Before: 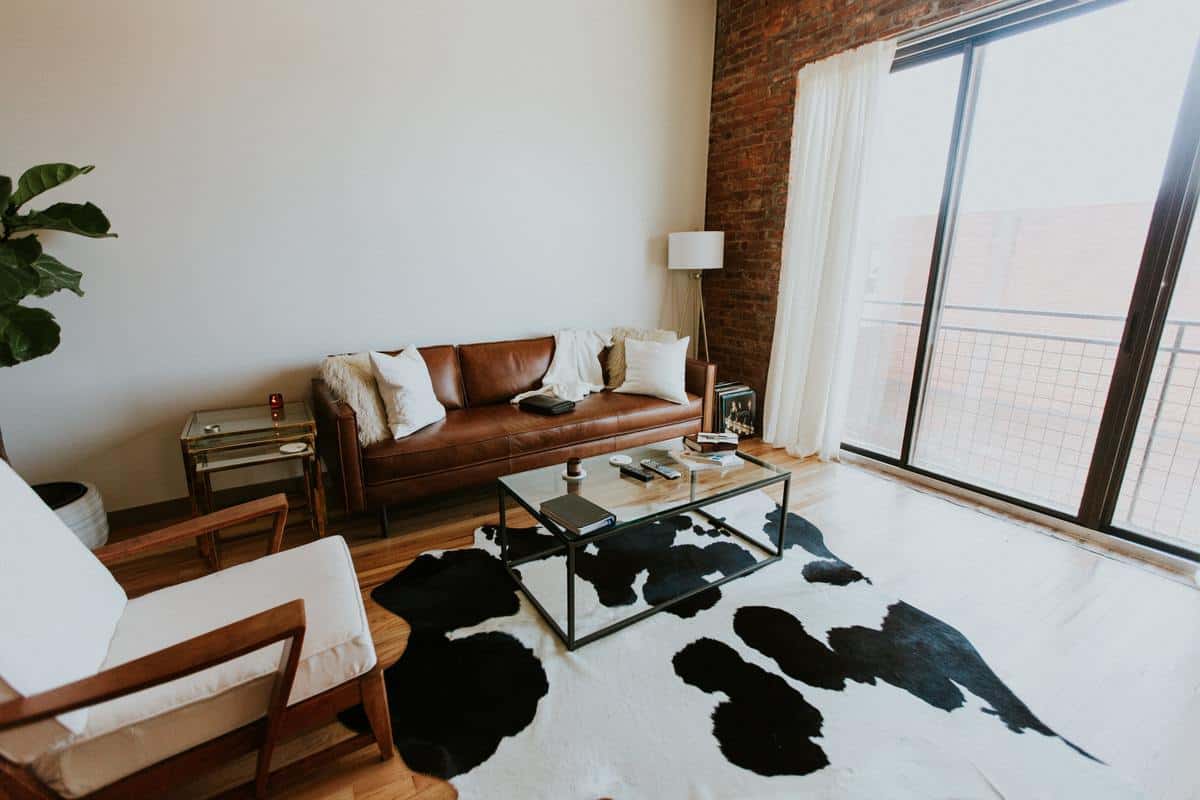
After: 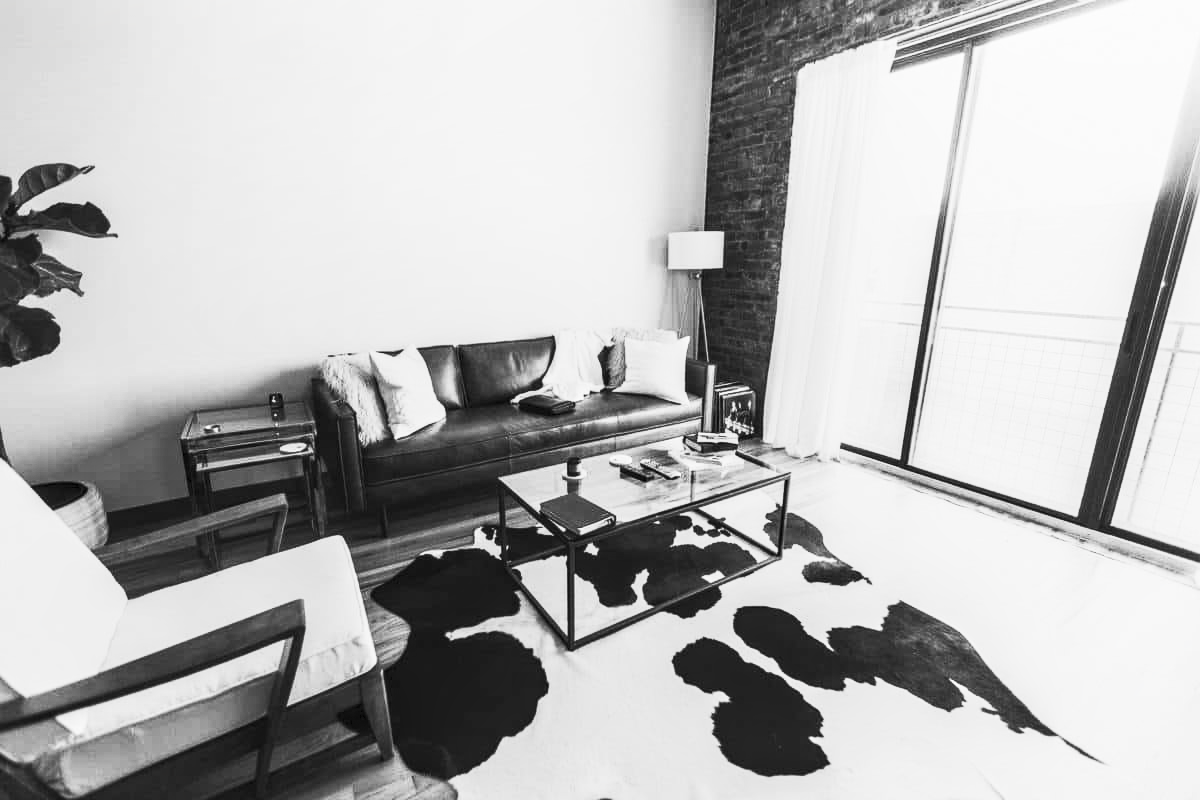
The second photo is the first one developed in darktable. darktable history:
contrast brightness saturation: contrast 0.532, brightness 0.463, saturation -0.998
local contrast: on, module defaults
